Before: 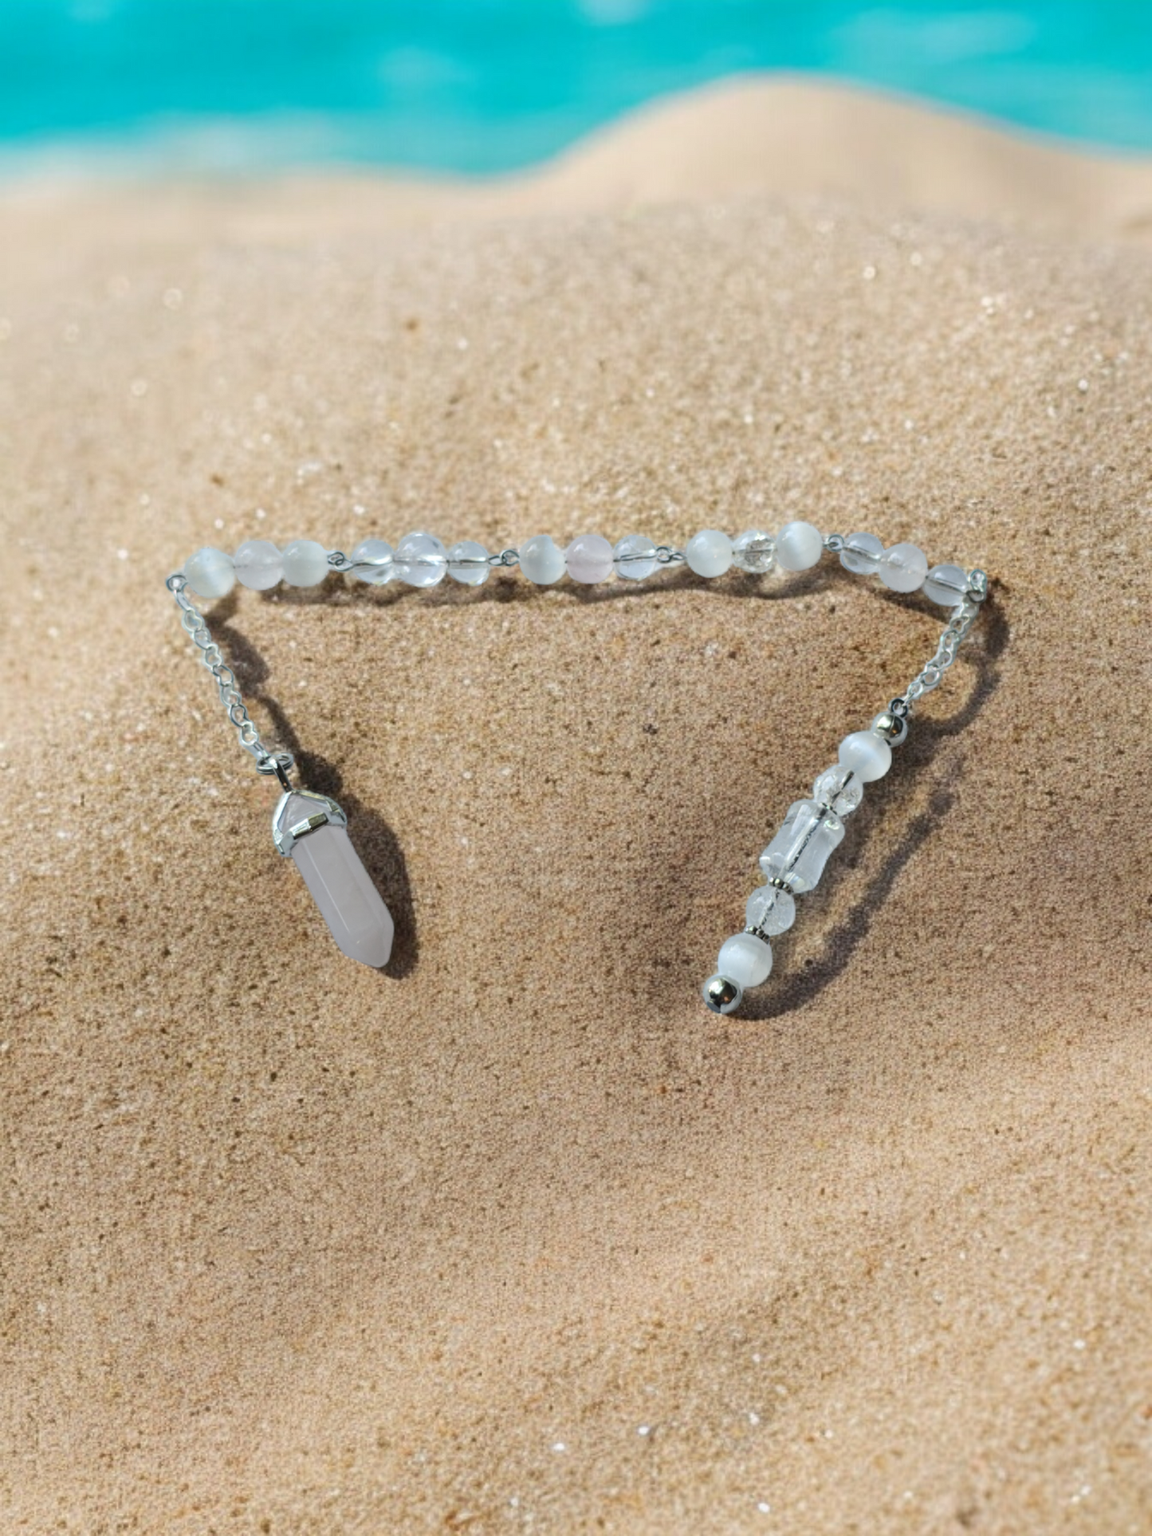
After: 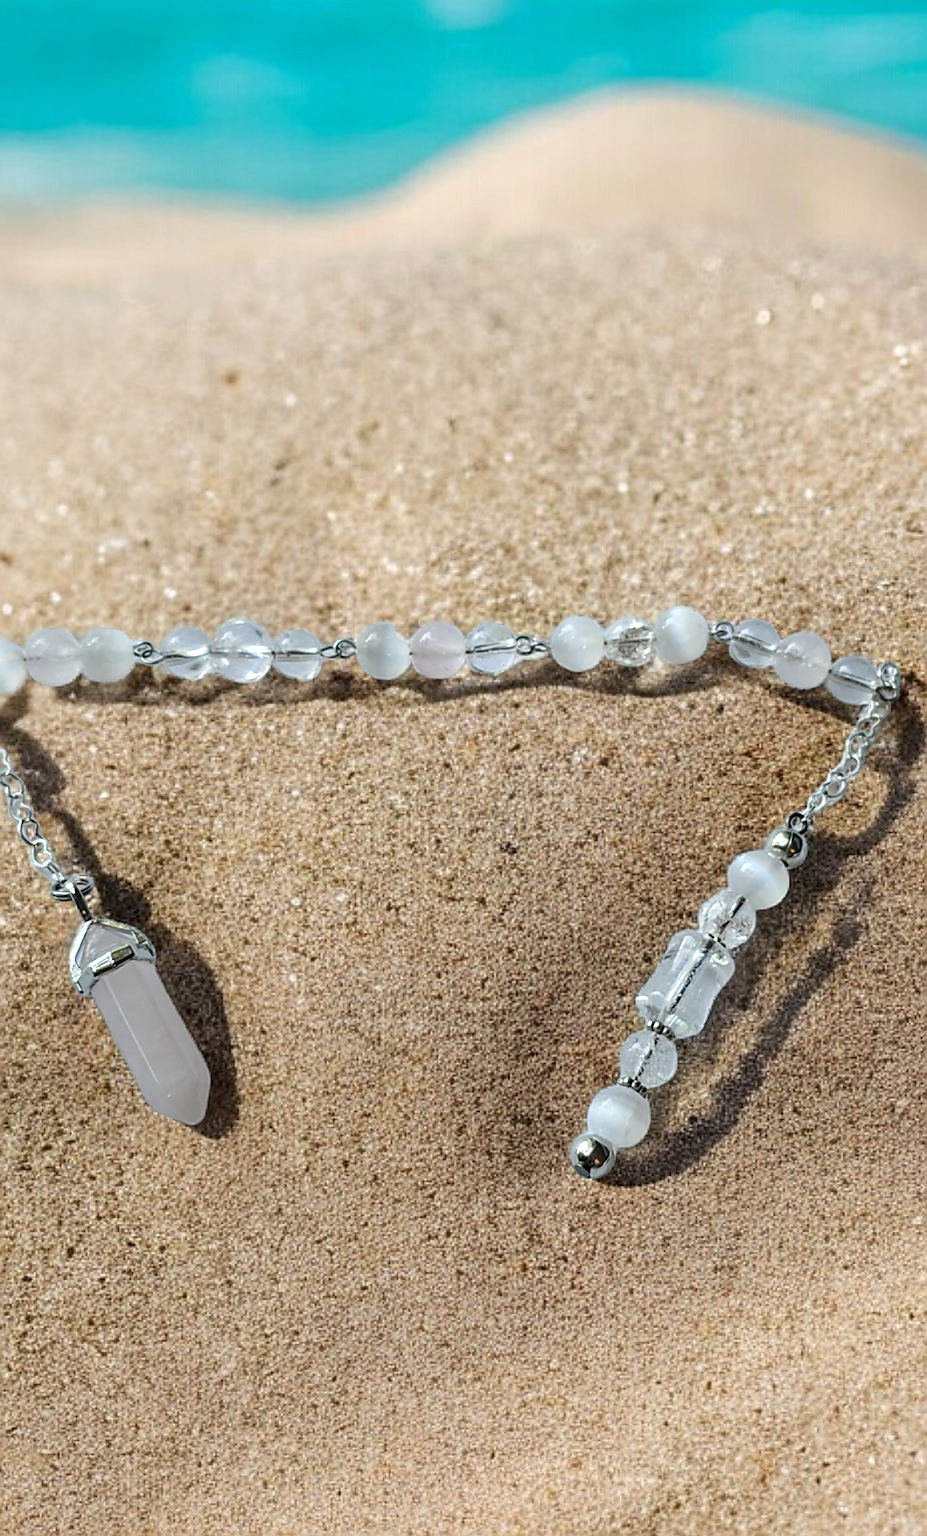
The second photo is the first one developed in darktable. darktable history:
local contrast: detail 130%
crop: left 18.479%, right 12.2%, bottom 13.971%
sharpen: radius 1.4, amount 1.25, threshold 0.7
